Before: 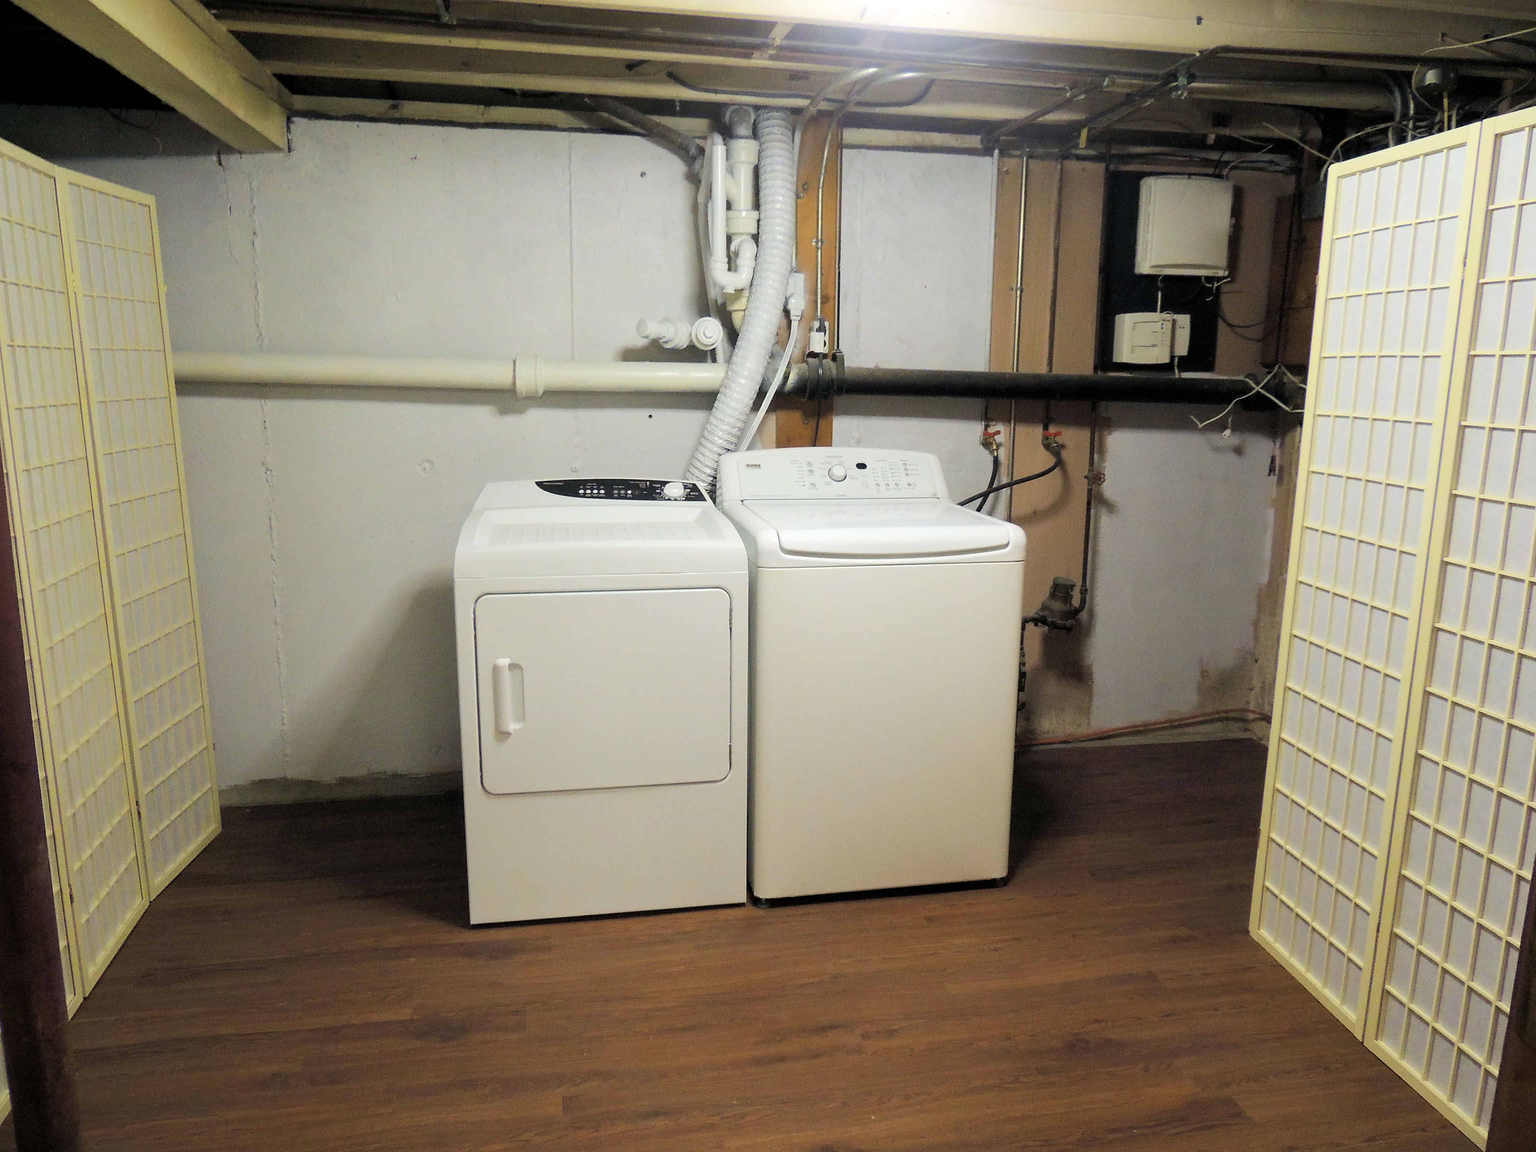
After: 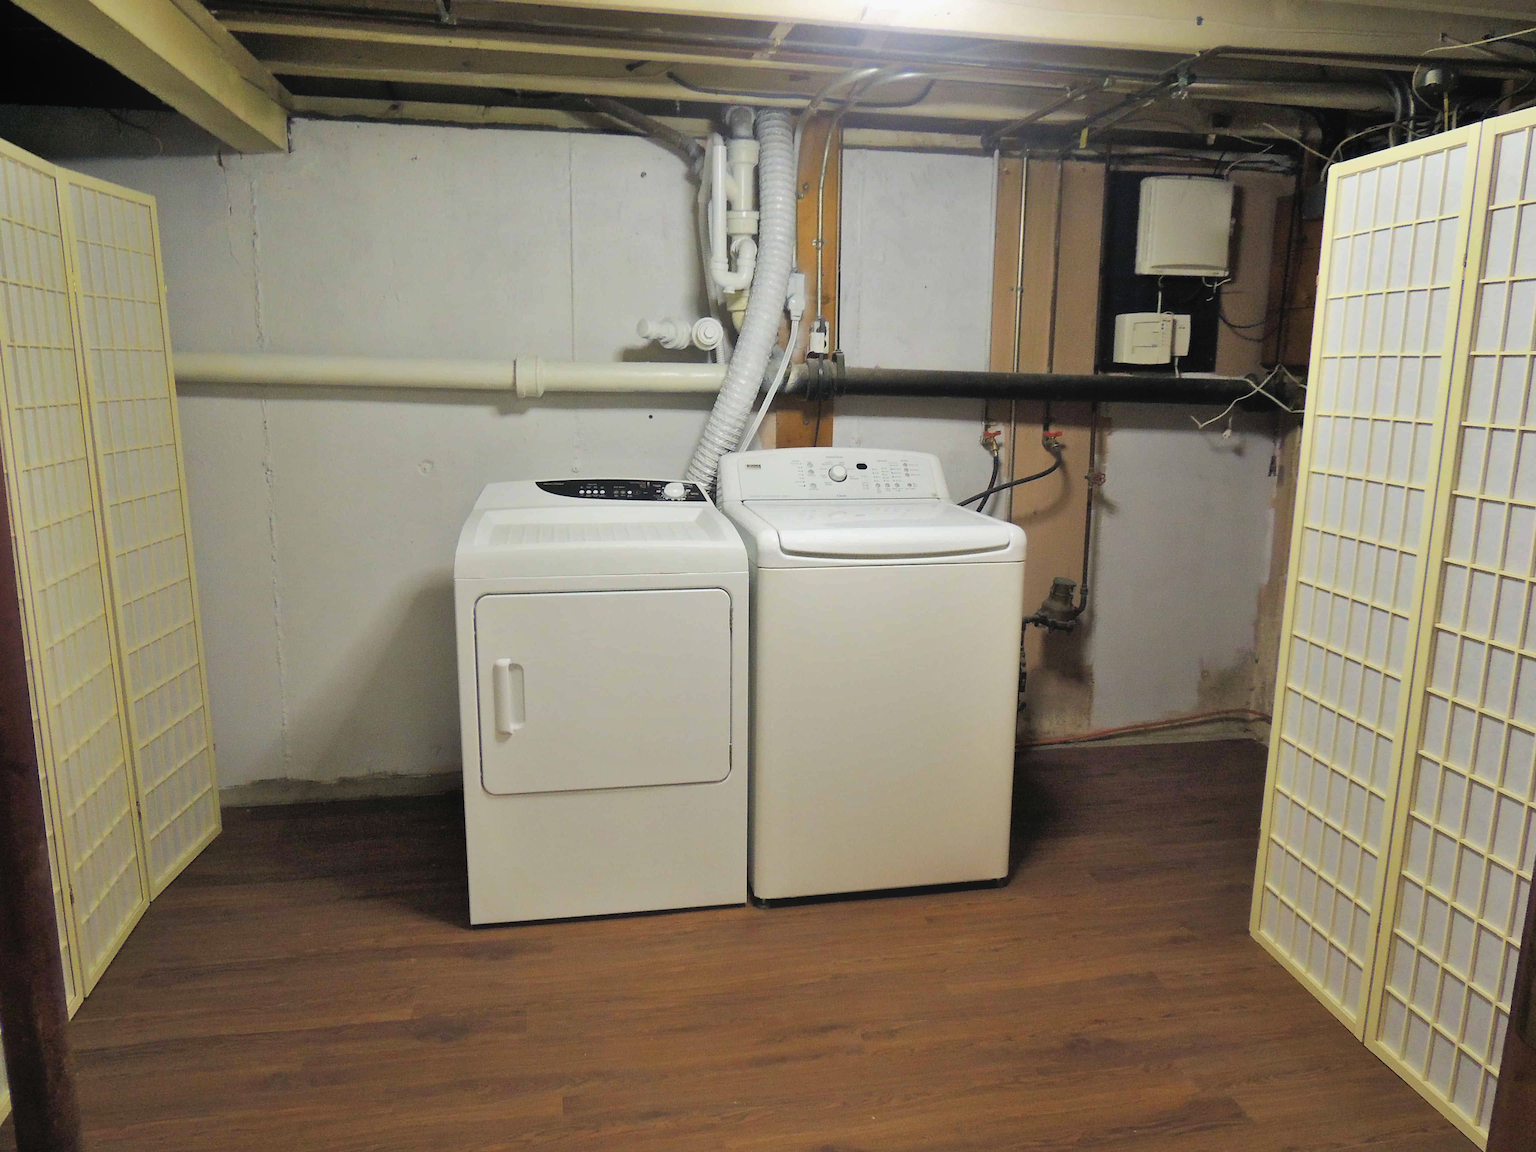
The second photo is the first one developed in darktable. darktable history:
shadows and highlights: highlights color adjustment 45.82%, low approximation 0.01, soften with gaussian
contrast equalizer: y [[0.46, 0.454, 0.451, 0.451, 0.455, 0.46], [0.5 ×6], [0.5 ×6], [0 ×6], [0 ×6]]
